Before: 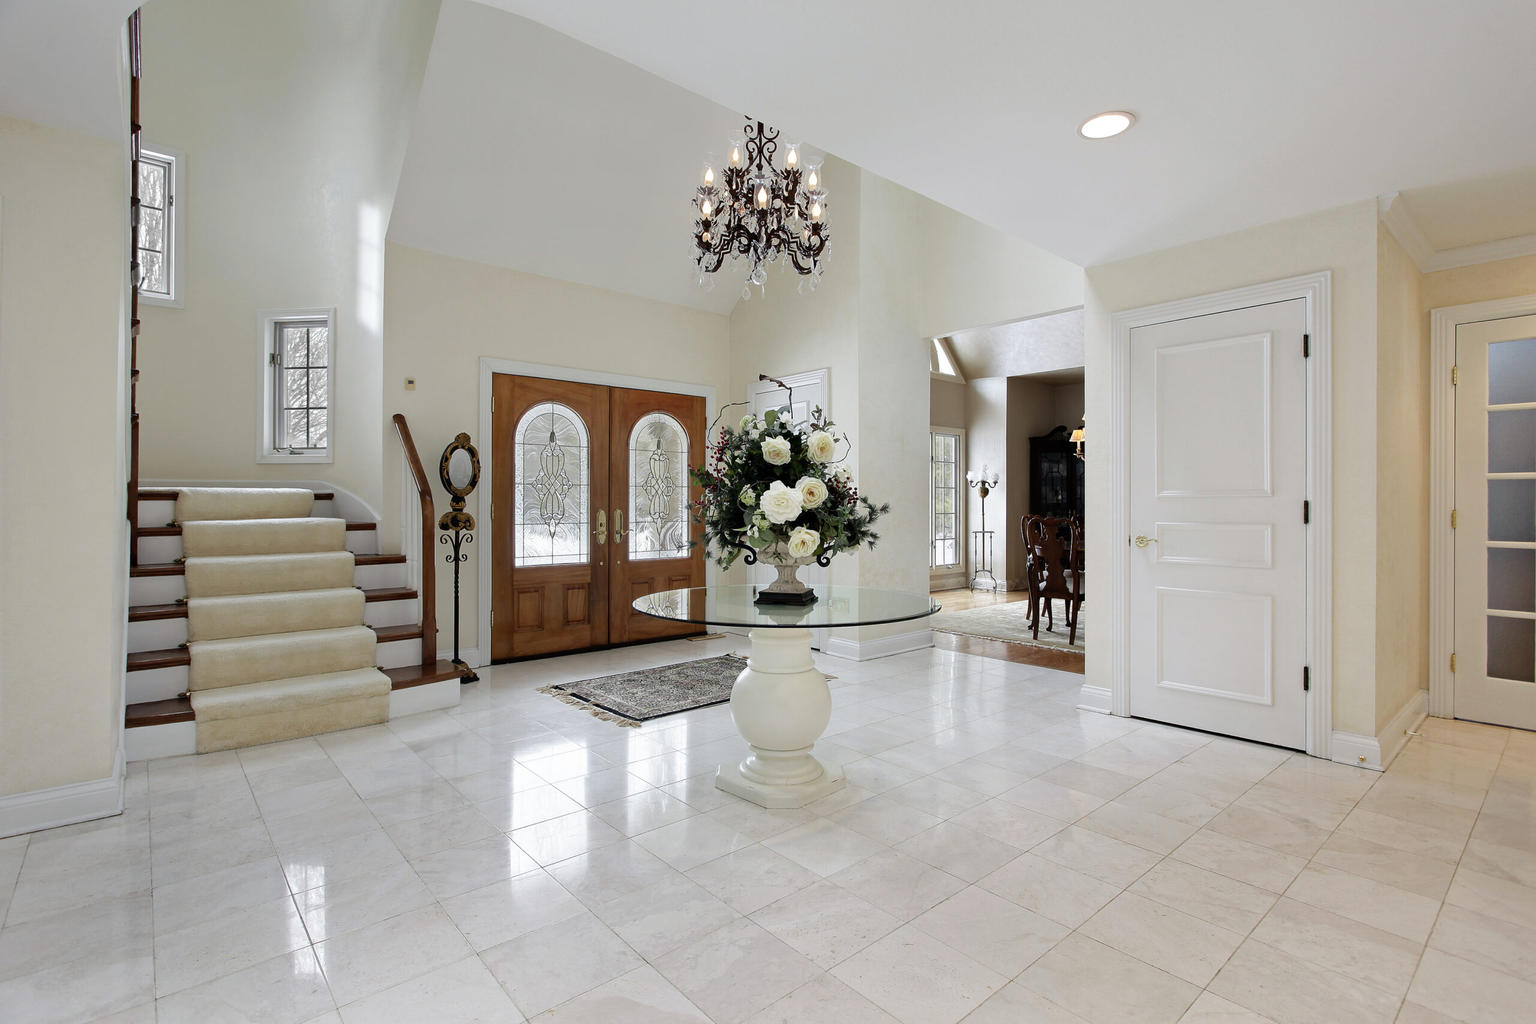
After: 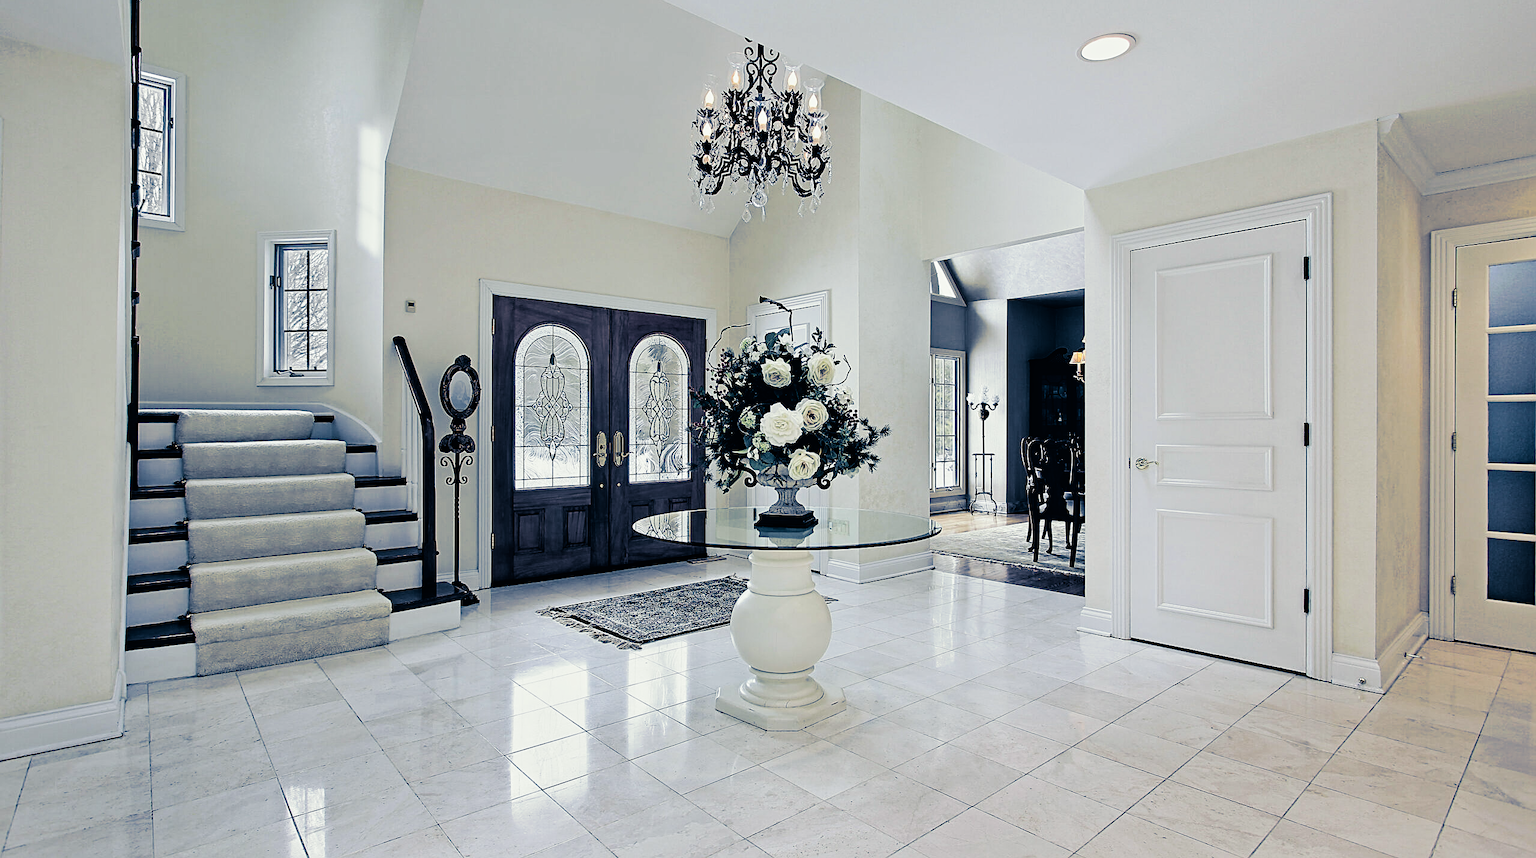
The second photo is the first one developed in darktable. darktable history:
crop: top 7.625%, bottom 8.027%
split-toning: shadows › hue 226.8°, shadows › saturation 0.84
color balance: lift [1.016, 0.983, 1, 1.017], gamma [0.958, 1, 1, 1], gain [0.981, 1.007, 0.993, 1.002], input saturation 118.26%, contrast 13.43%, contrast fulcrum 21.62%, output saturation 82.76%
sharpen: amount 0.478
filmic rgb: black relative exposure -5 EV, hardness 2.88, contrast 1.3
contrast equalizer: octaves 7, y [[0.502, 0.517, 0.543, 0.576, 0.611, 0.631], [0.5 ×6], [0.5 ×6], [0 ×6], [0 ×6]]
rotate and perspective: automatic cropping off
